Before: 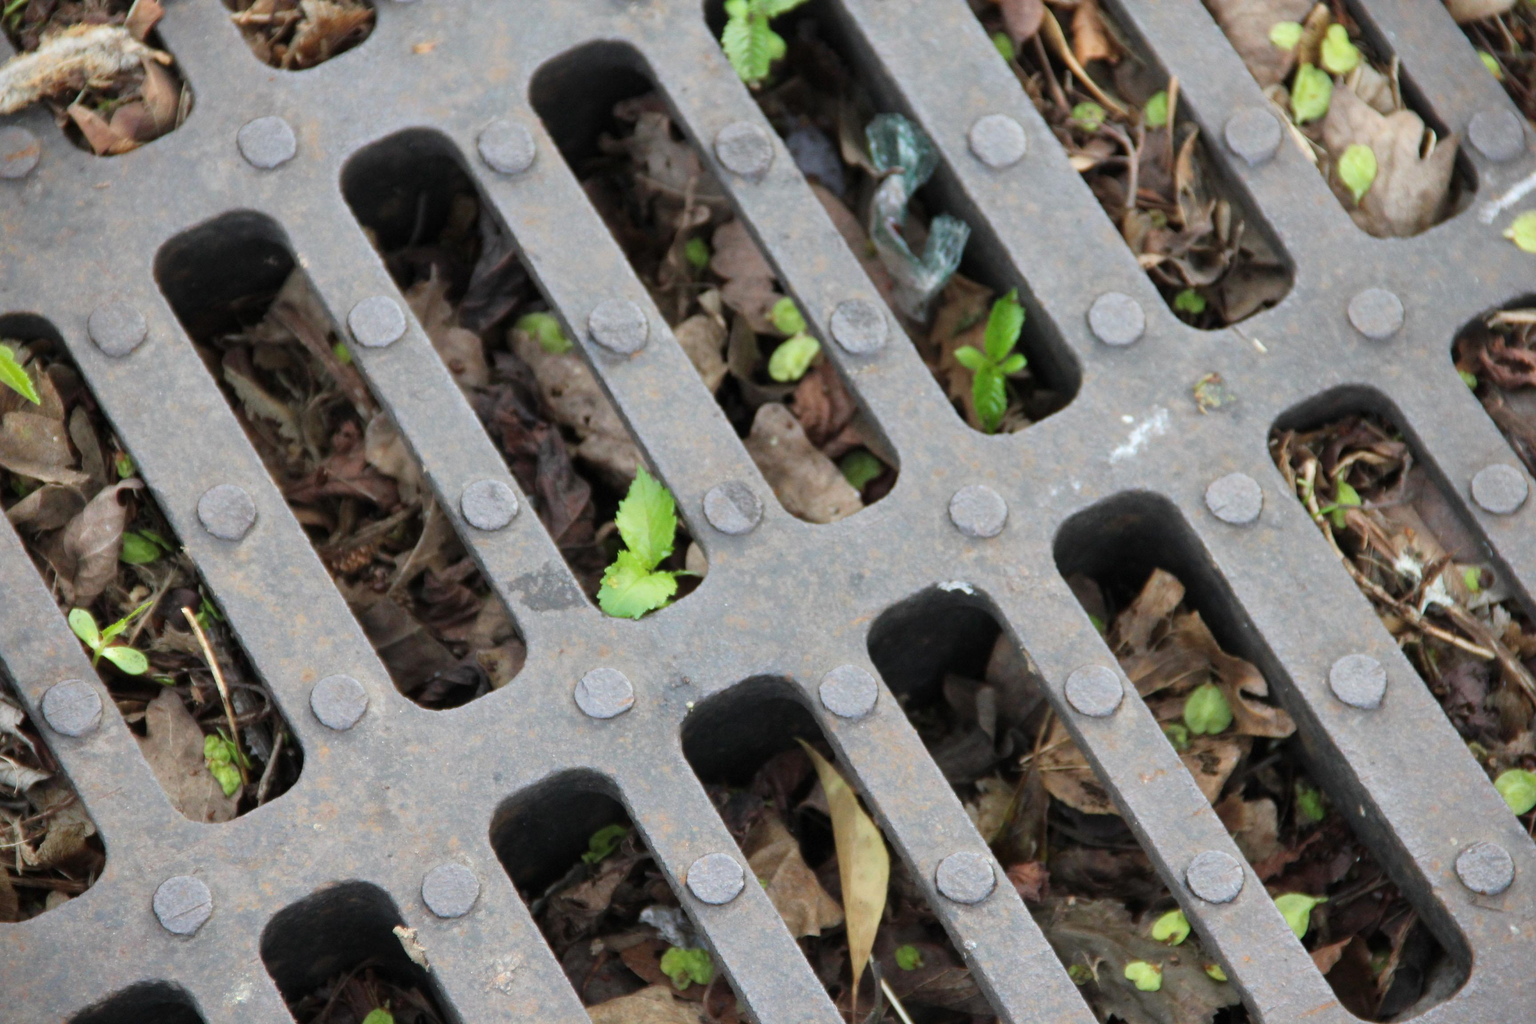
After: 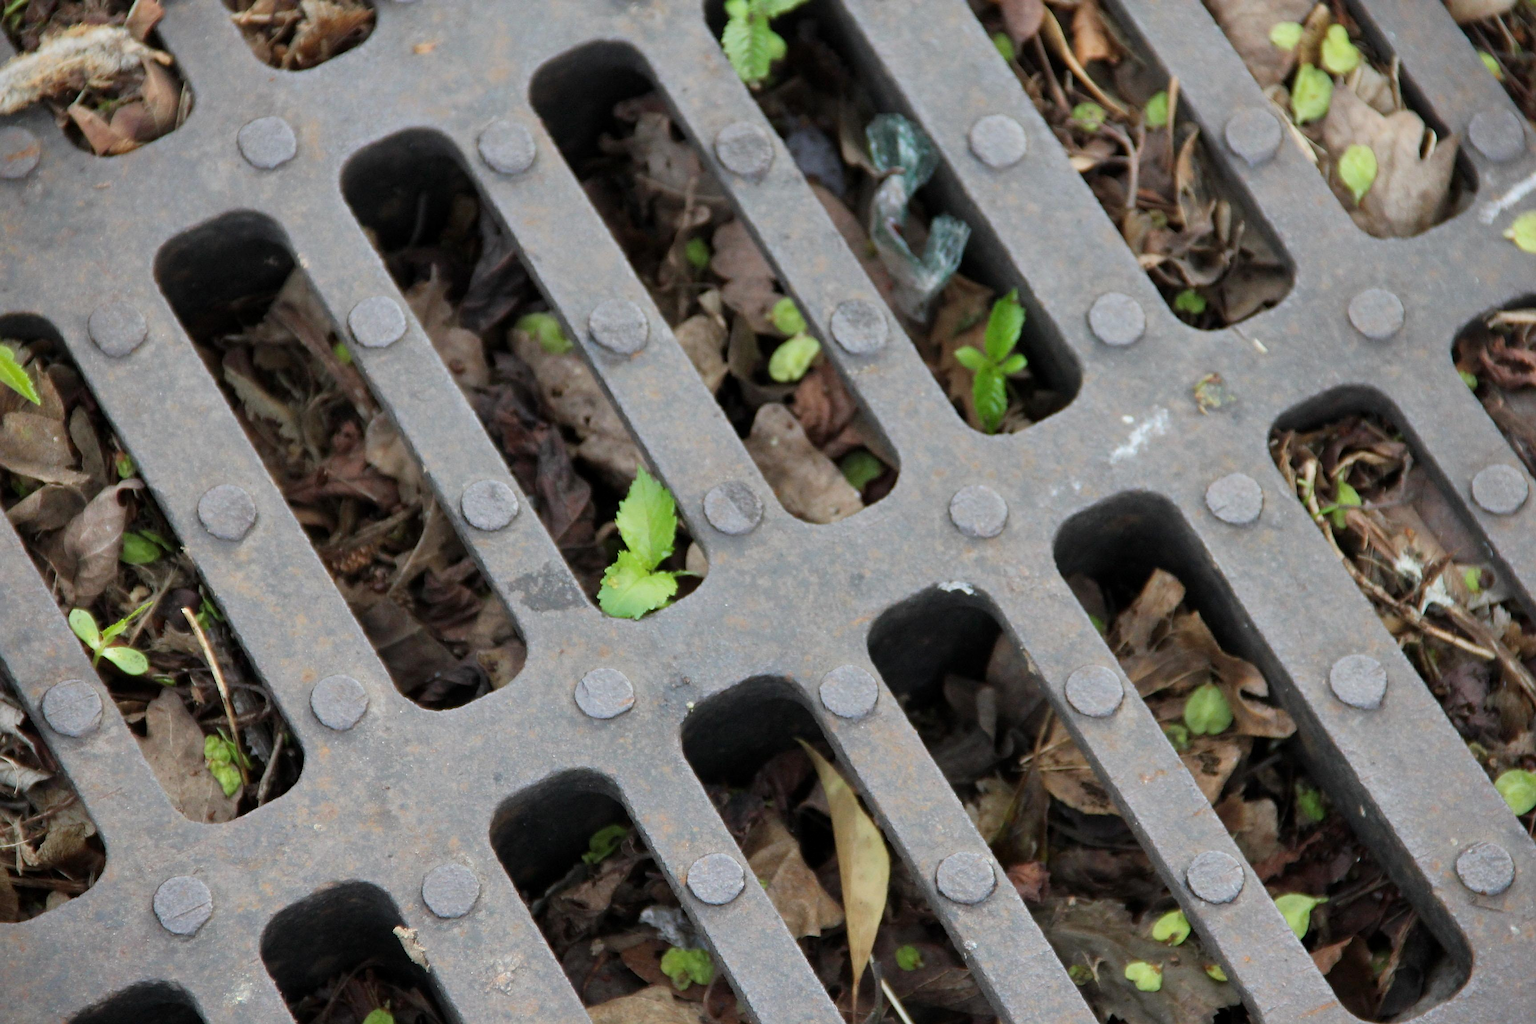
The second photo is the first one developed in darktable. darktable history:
exposure: black level correction 0.001, exposure -0.2 EV, compensate highlight preservation false
sharpen: on, module defaults
